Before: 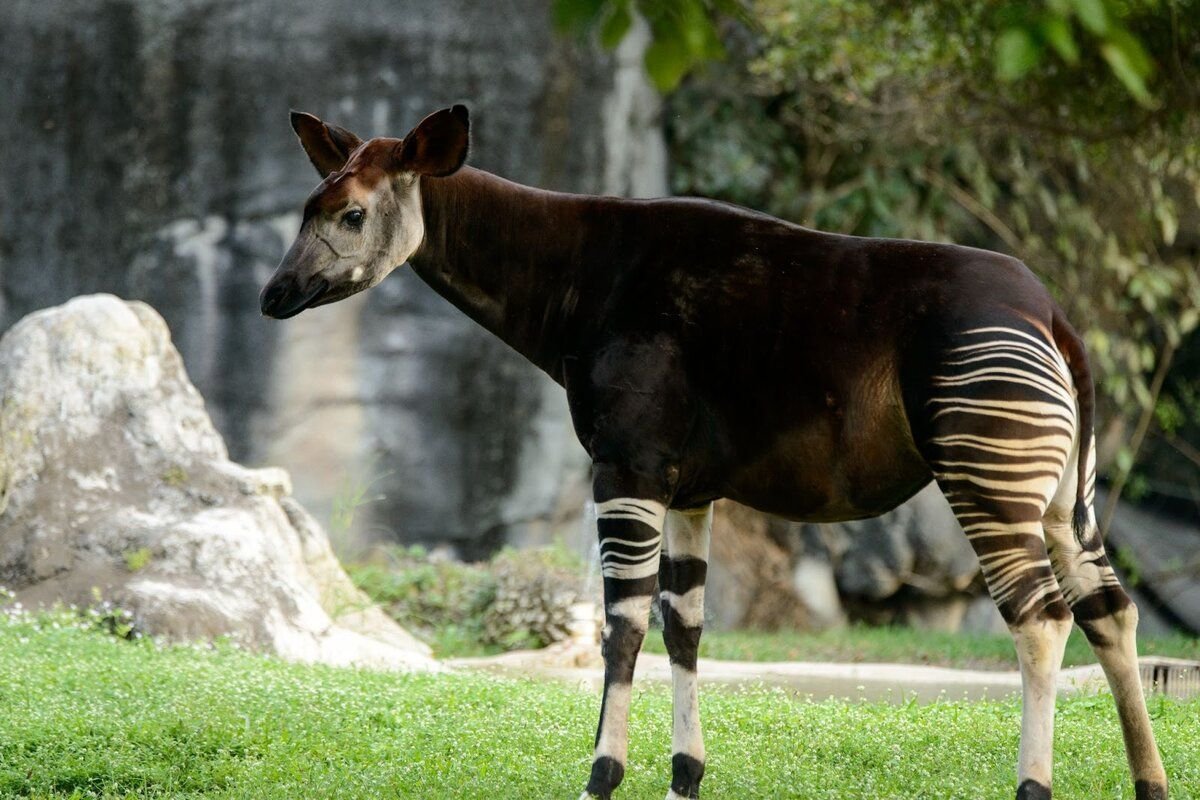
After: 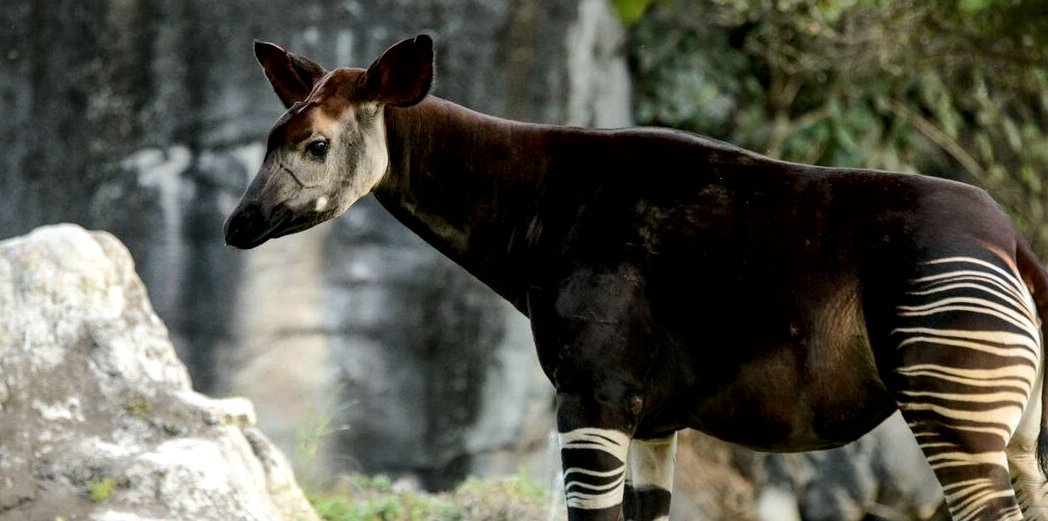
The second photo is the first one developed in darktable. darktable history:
local contrast: mode bilateral grid, contrast 24, coarseness 61, detail 151%, midtone range 0.2
crop: left 3.008%, top 8.815%, right 9.607%, bottom 26.049%
